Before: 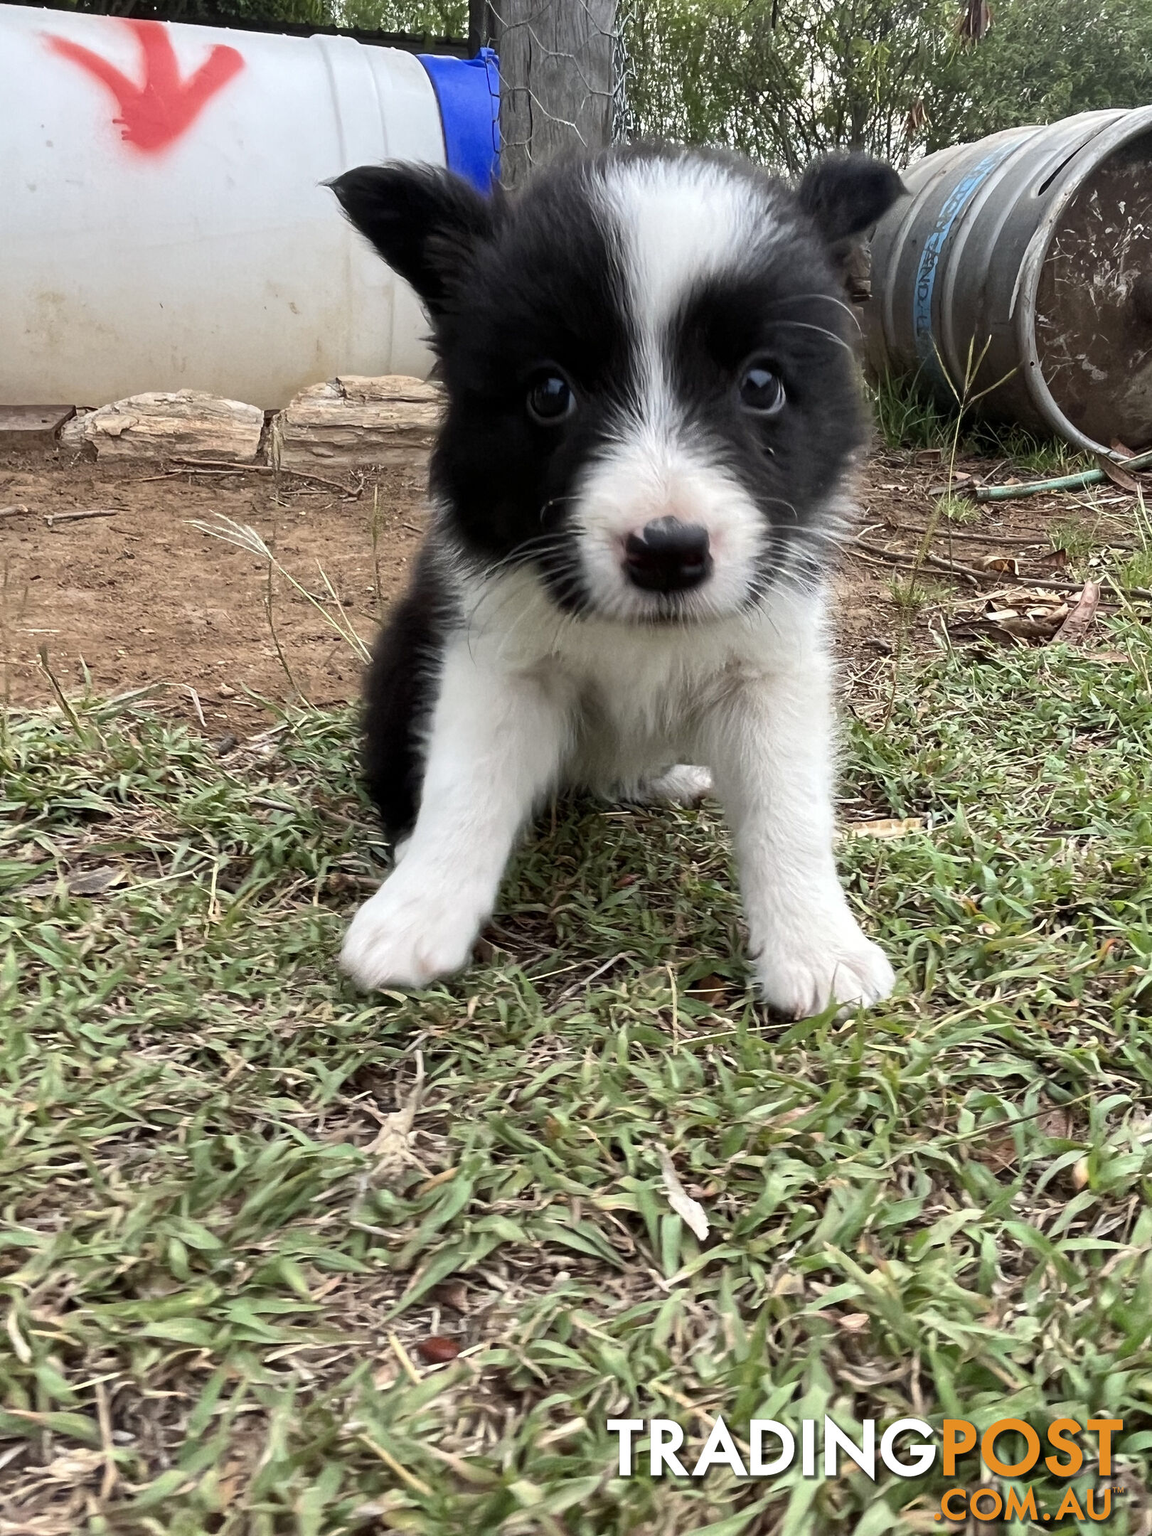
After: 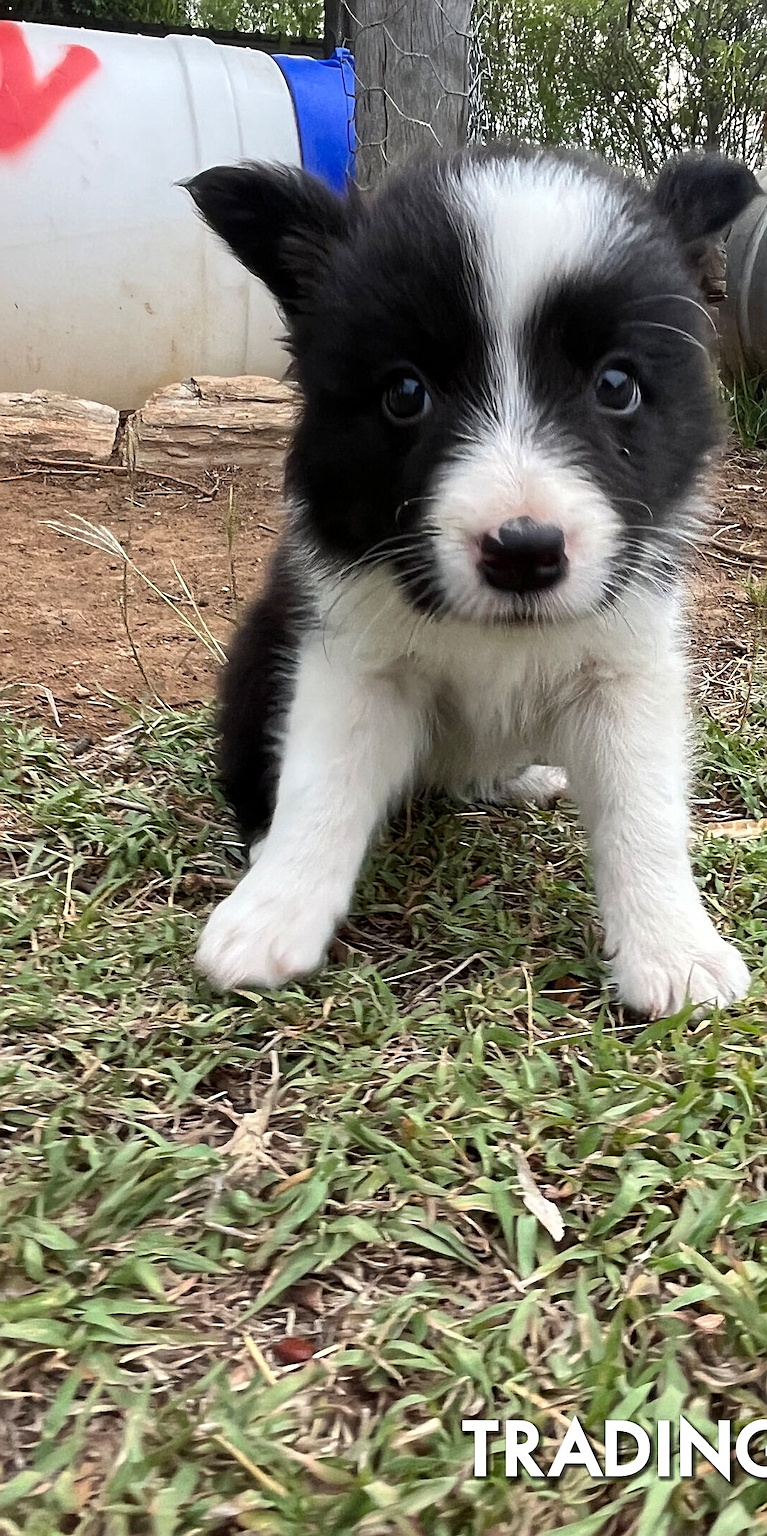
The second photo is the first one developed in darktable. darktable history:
sharpen: on, module defaults
crop and rotate: left 12.65%, right 20.708%
